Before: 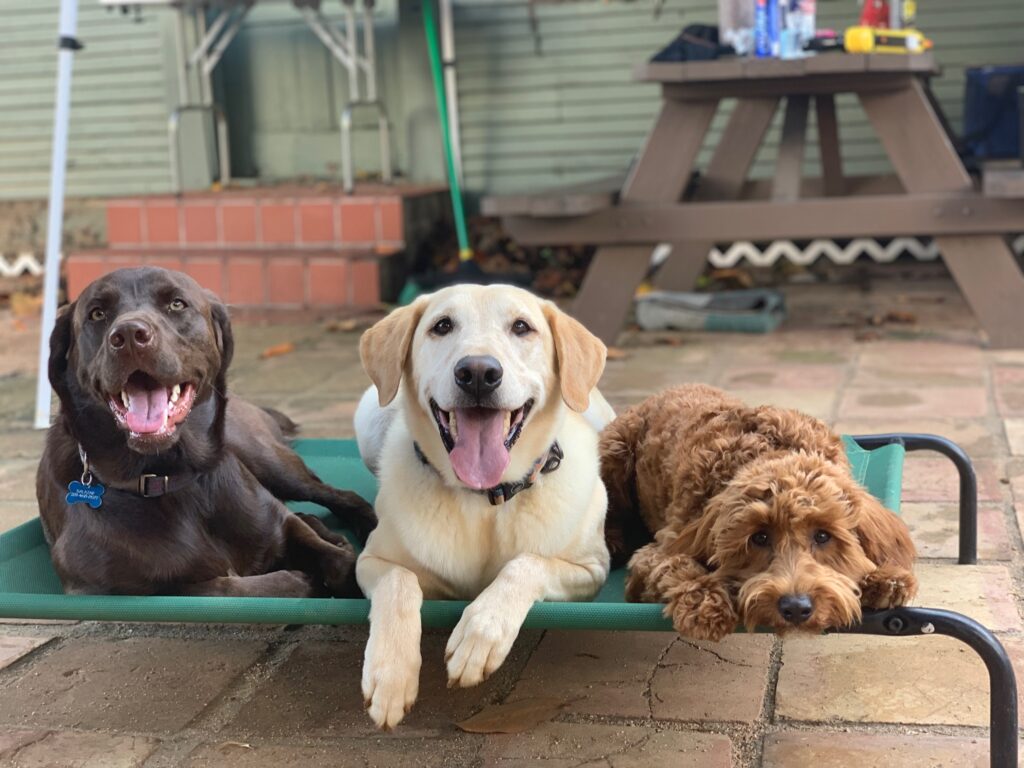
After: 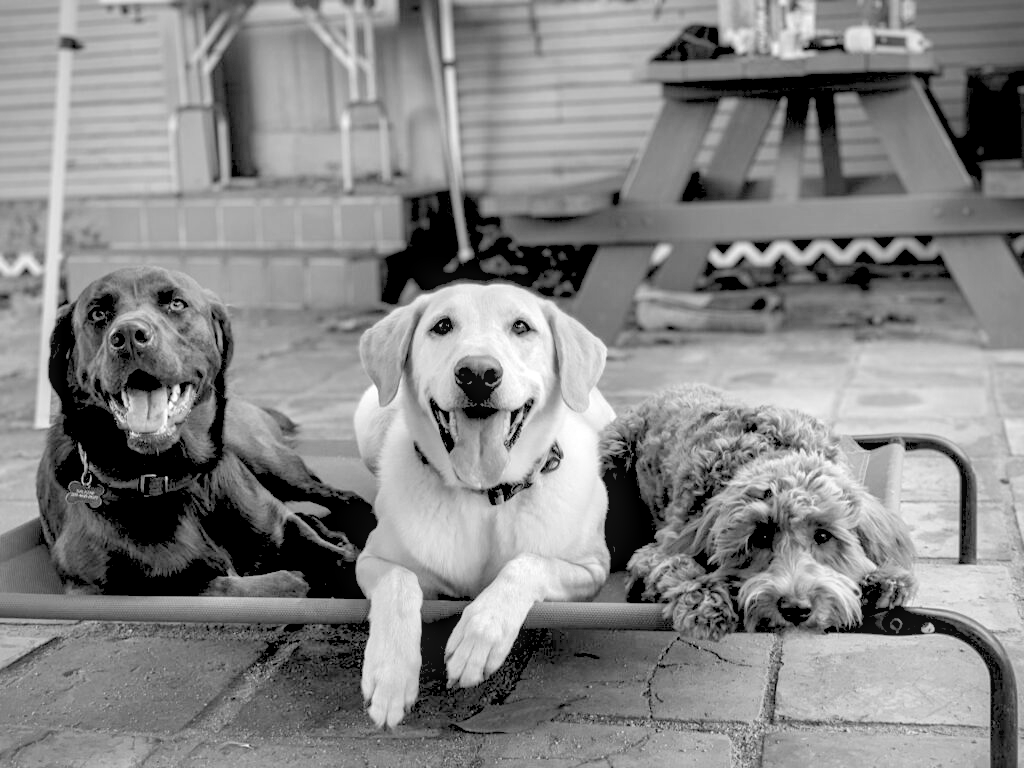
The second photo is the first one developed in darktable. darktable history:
rgb levels: levels [[0.027, 0.429, 0.996], [0, 0.5, 1], [0, 0.5, 1]]
vignetting: on, module defaults
monochrome: on, module defaults
local contrast: detail 130%
